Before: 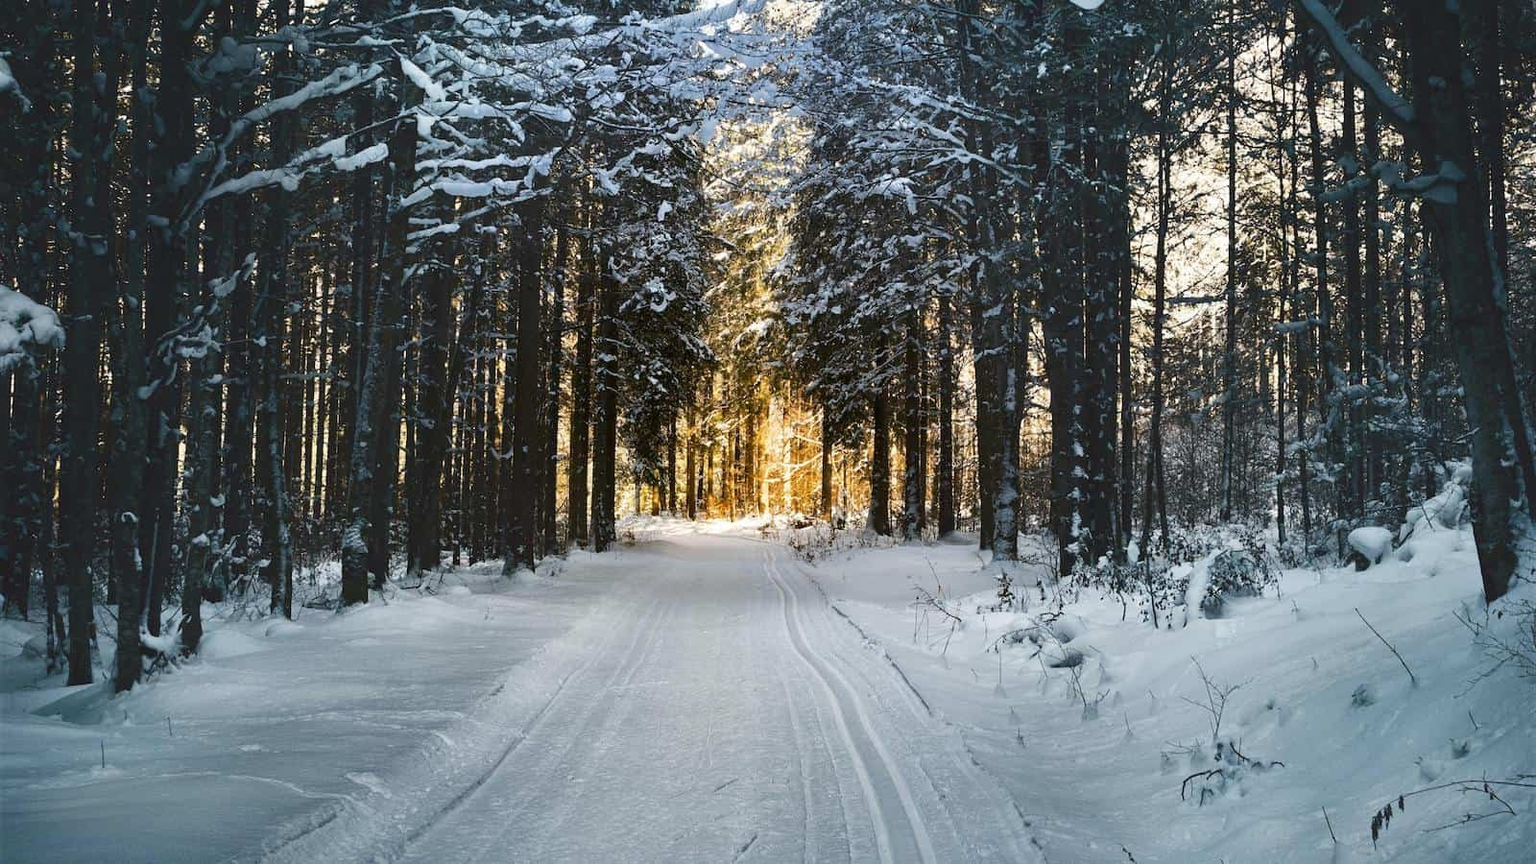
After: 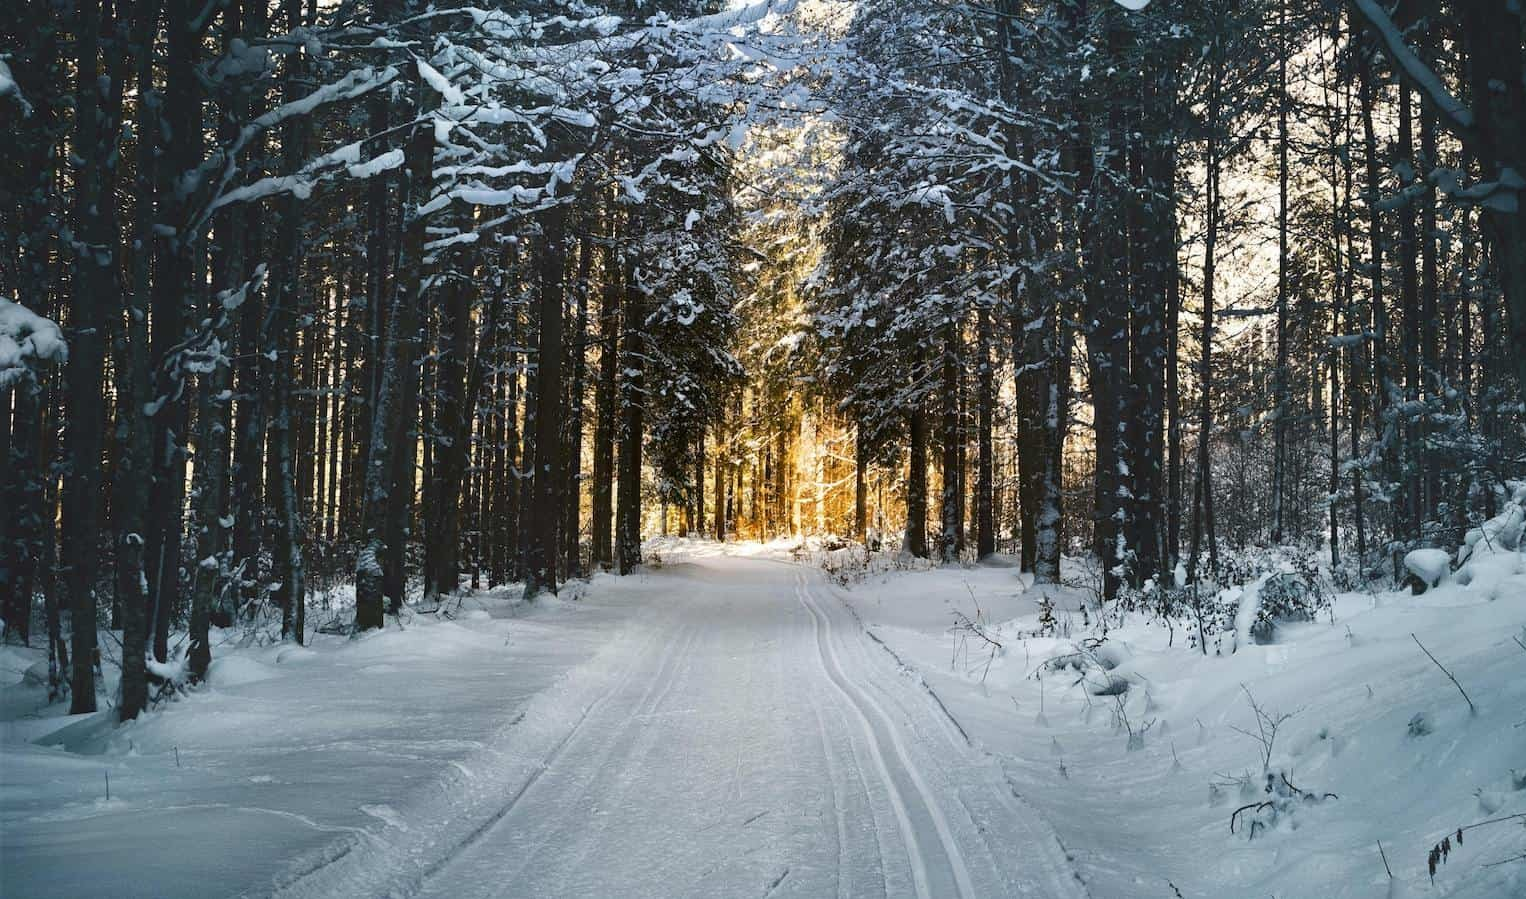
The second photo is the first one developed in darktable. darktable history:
crop: right 4.58%, bottom 0.04%
